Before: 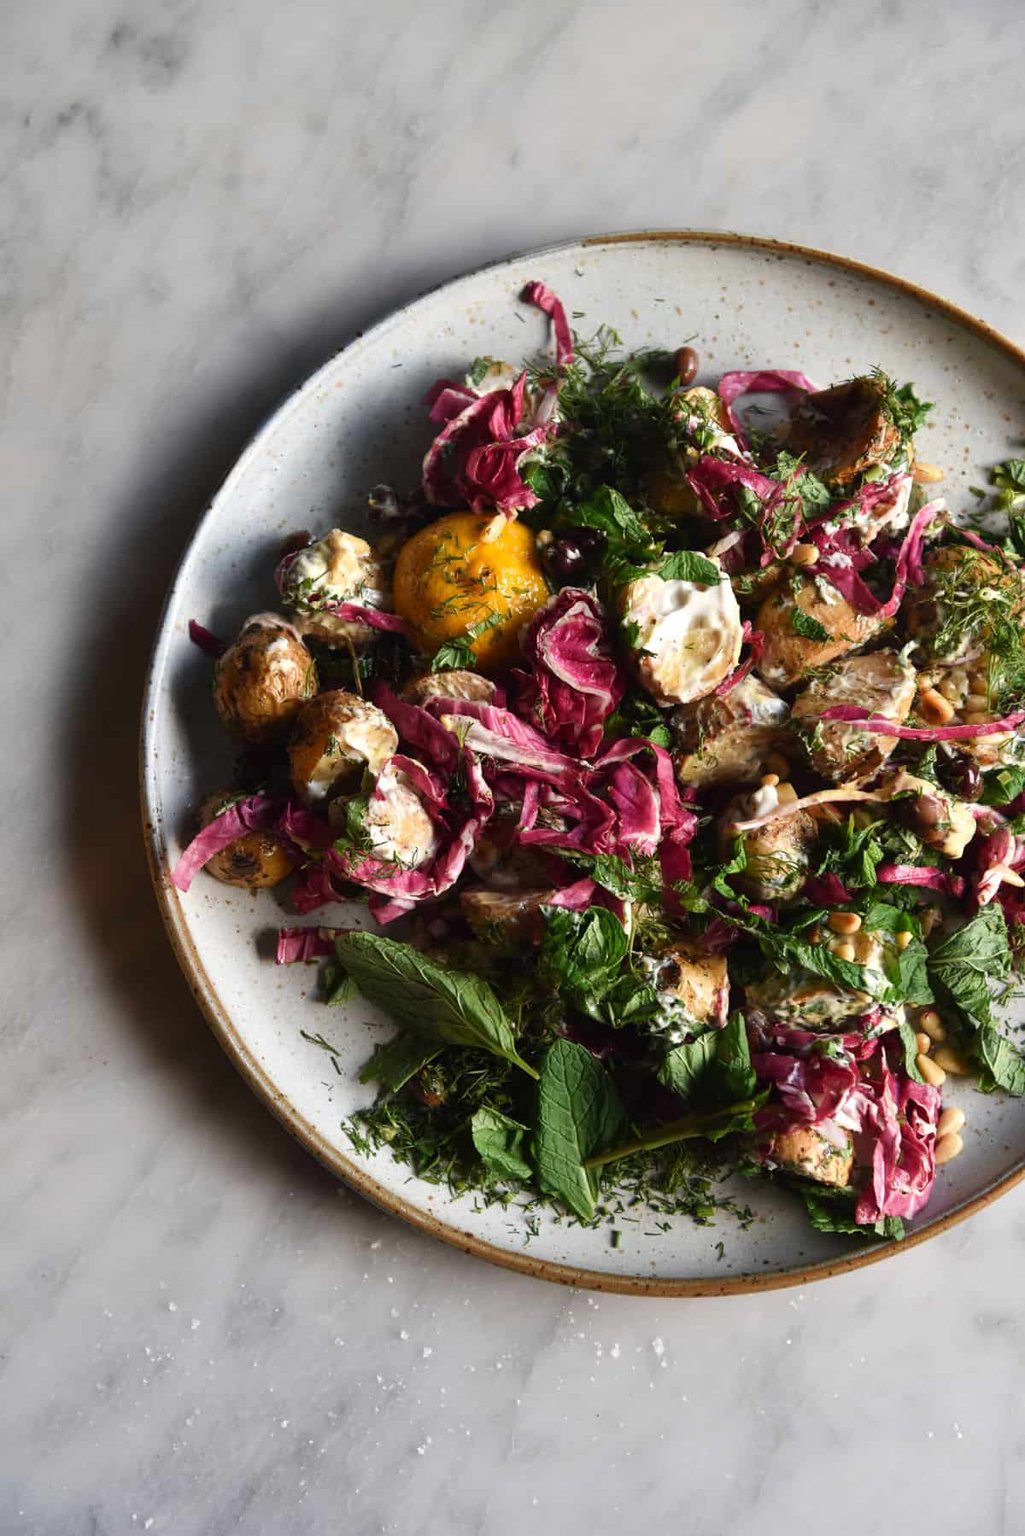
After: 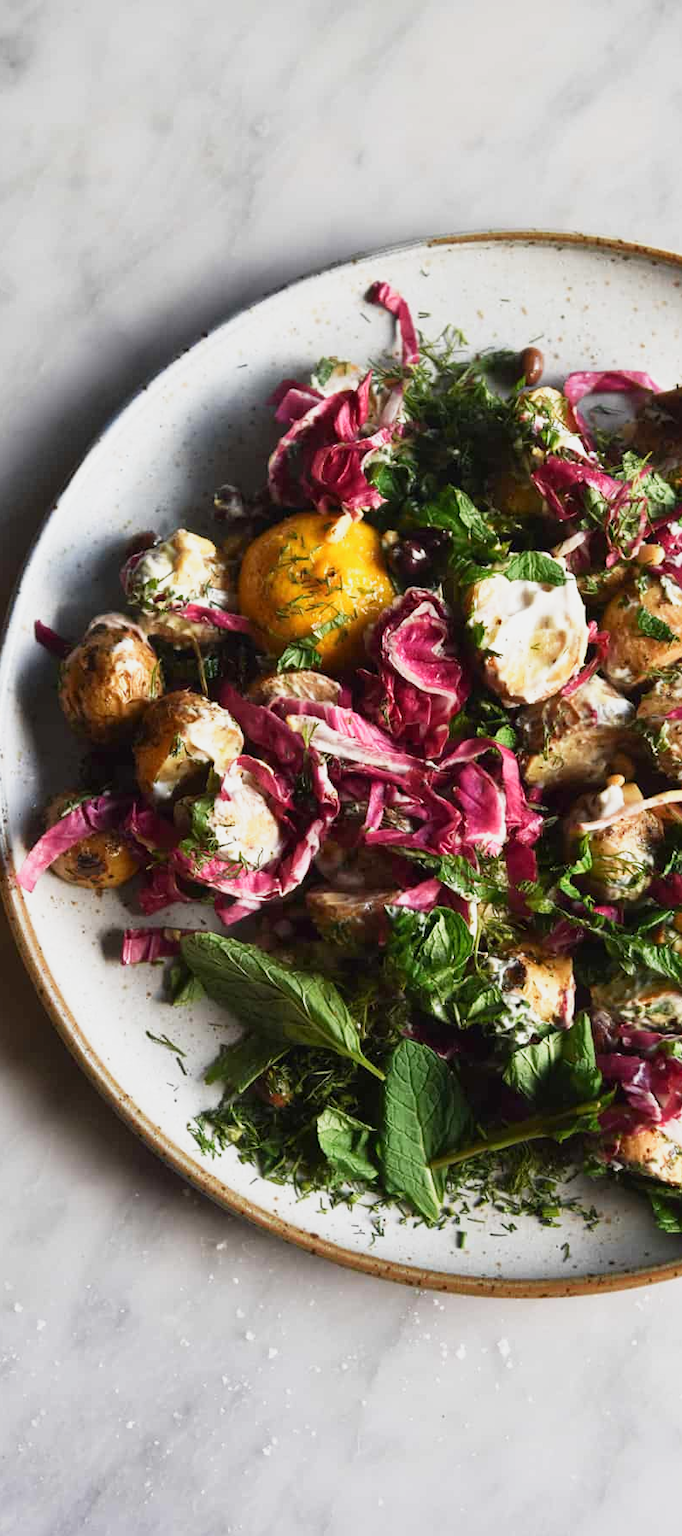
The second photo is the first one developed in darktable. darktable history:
crop and rotate: left 15.098%, right 18.302%
base curve: curves: ch0 [(0, 0) (0.088, 0.125) (0.176, 0.251) (0.354, 0.501) (0.613, 0.749) (1, 0.877)], preserve colors none
